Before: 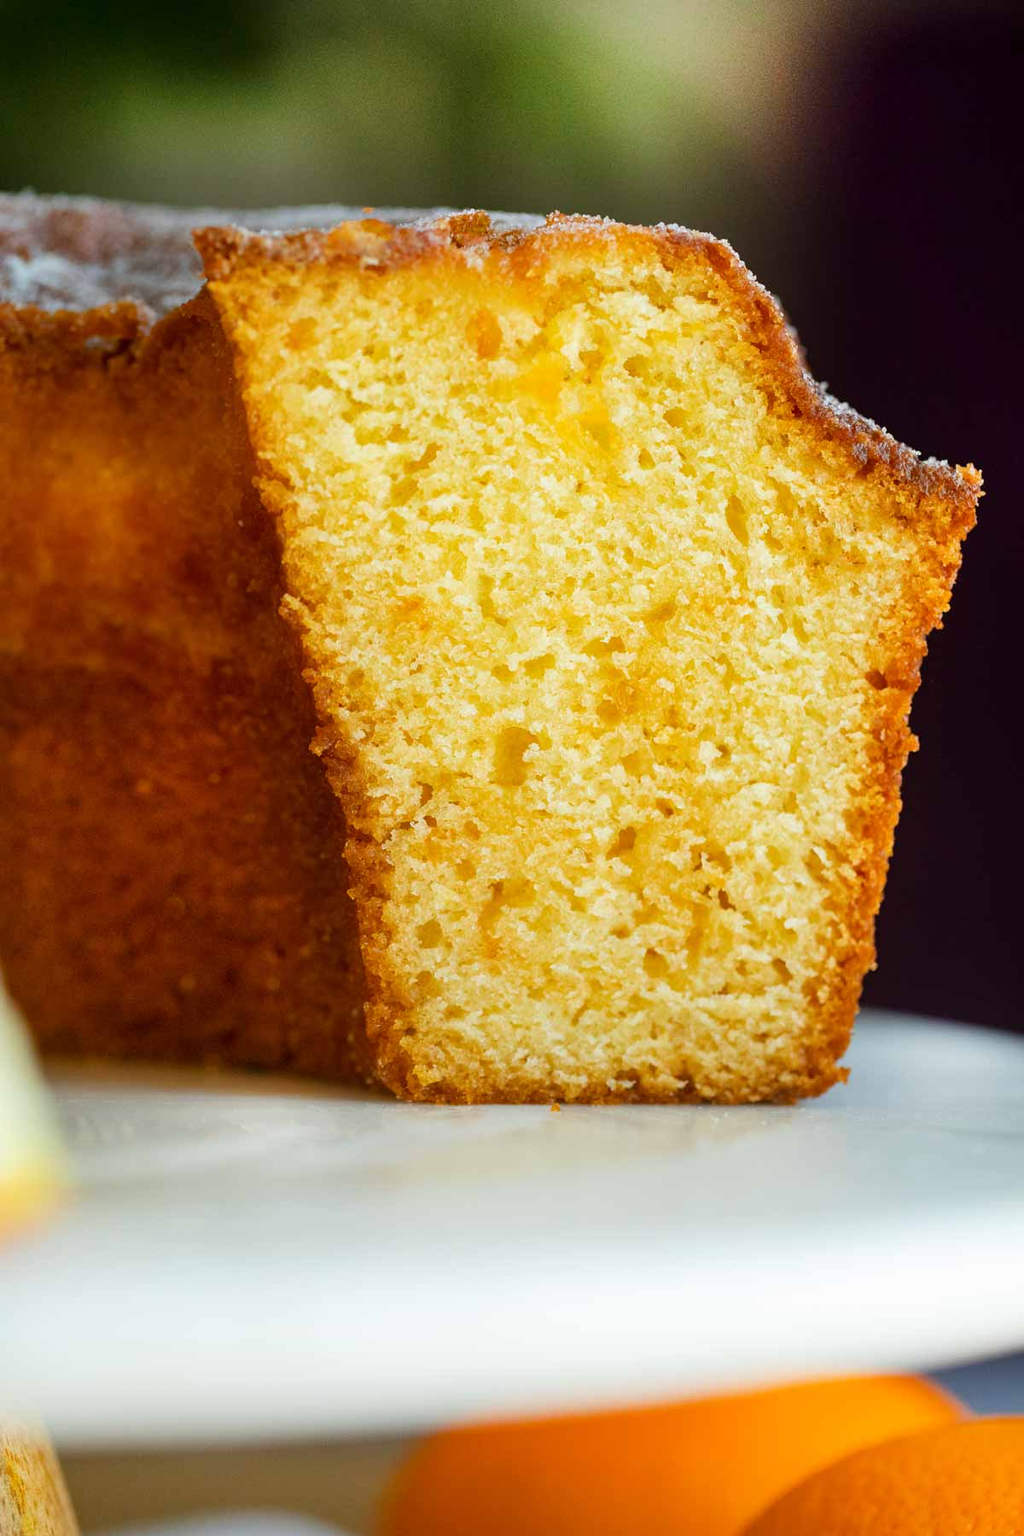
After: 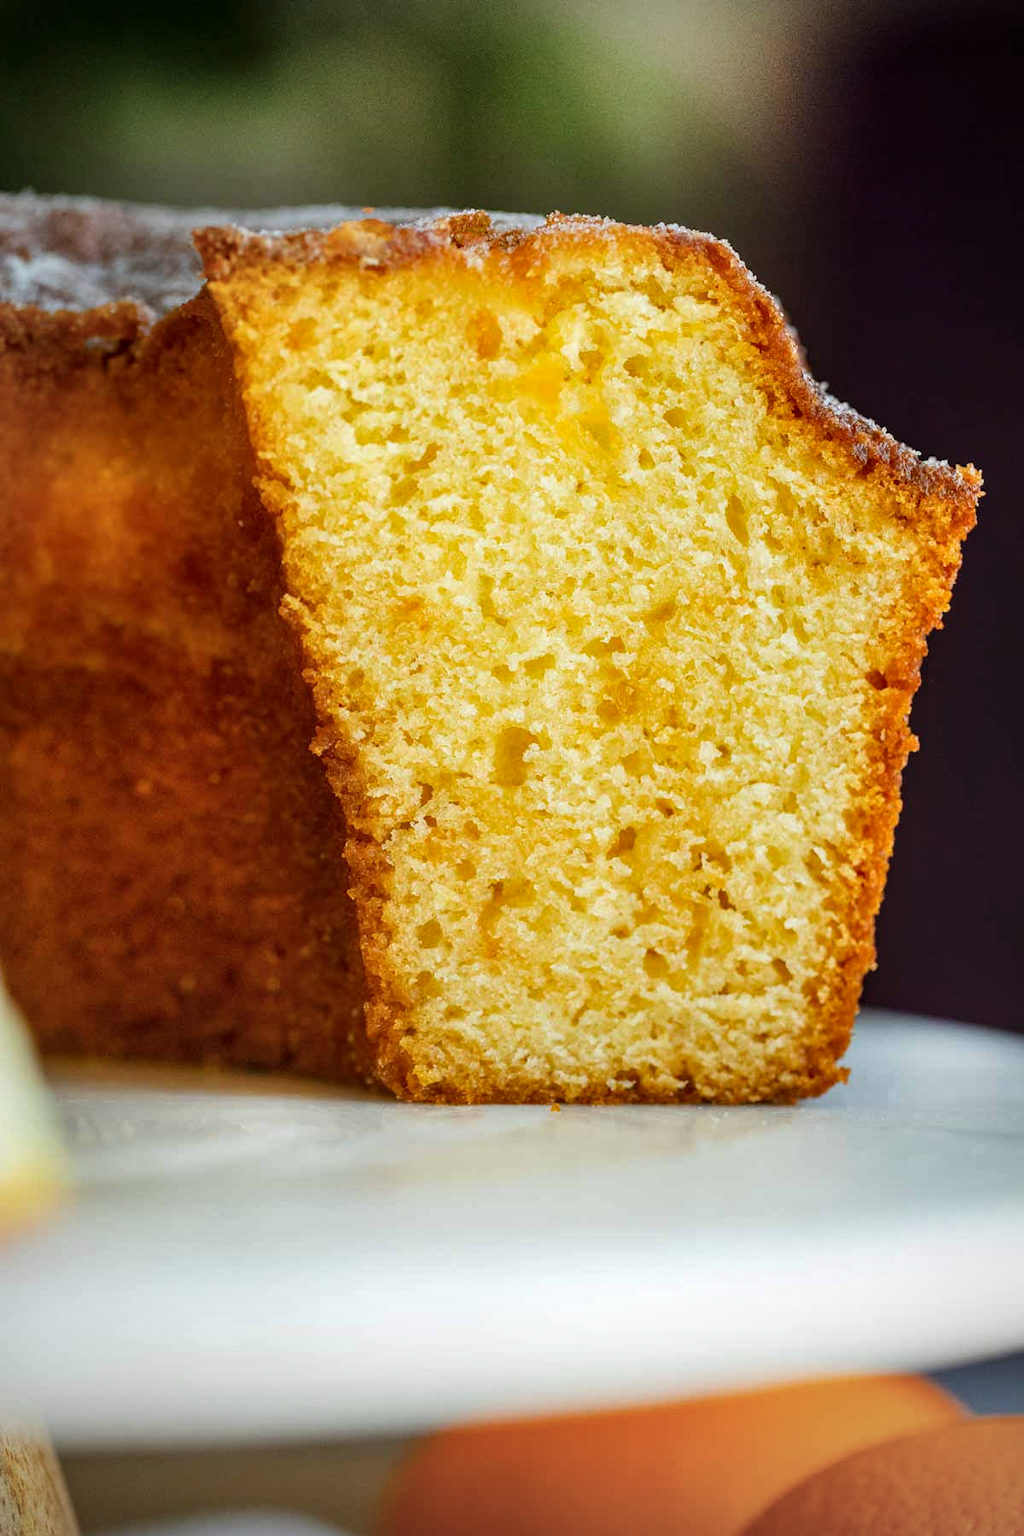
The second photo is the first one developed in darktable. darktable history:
vignetting: fall-off start 67.32%, brightness -0.412, saturation -0.29, width/height ratio 1.007
local contrast: on, module defaults
